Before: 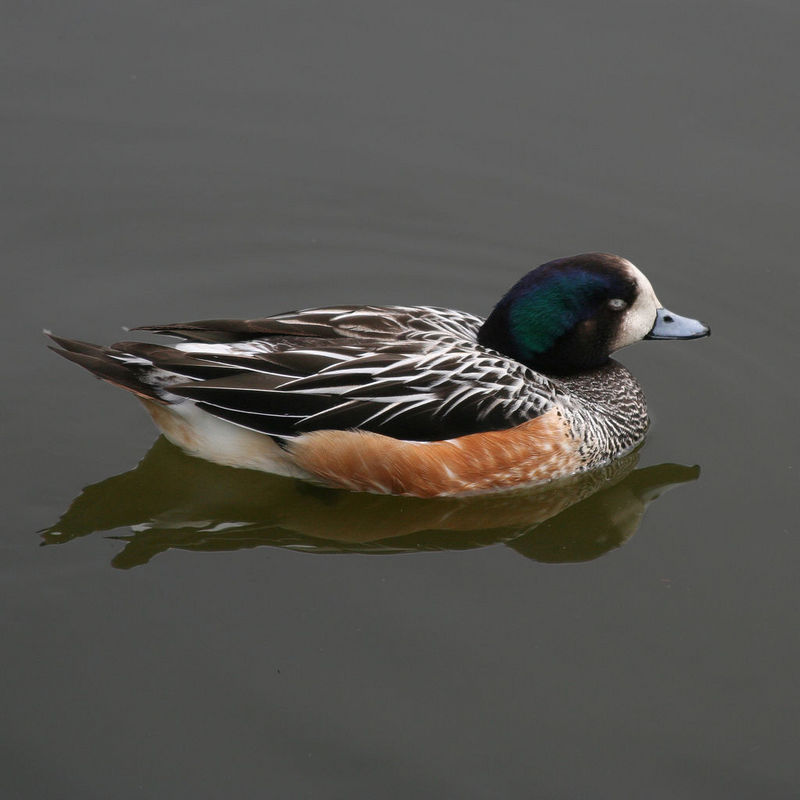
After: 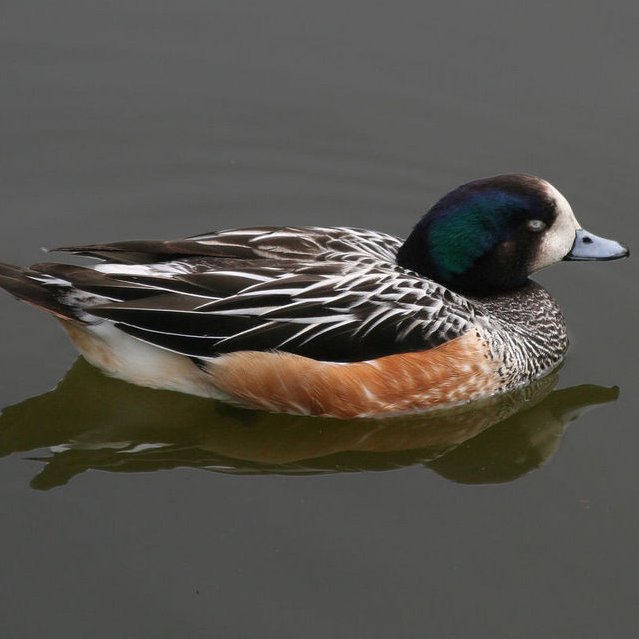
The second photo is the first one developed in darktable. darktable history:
crop and rotate: left 10.207%, top 10.018%, right 9.893%, bottom 10.027%
